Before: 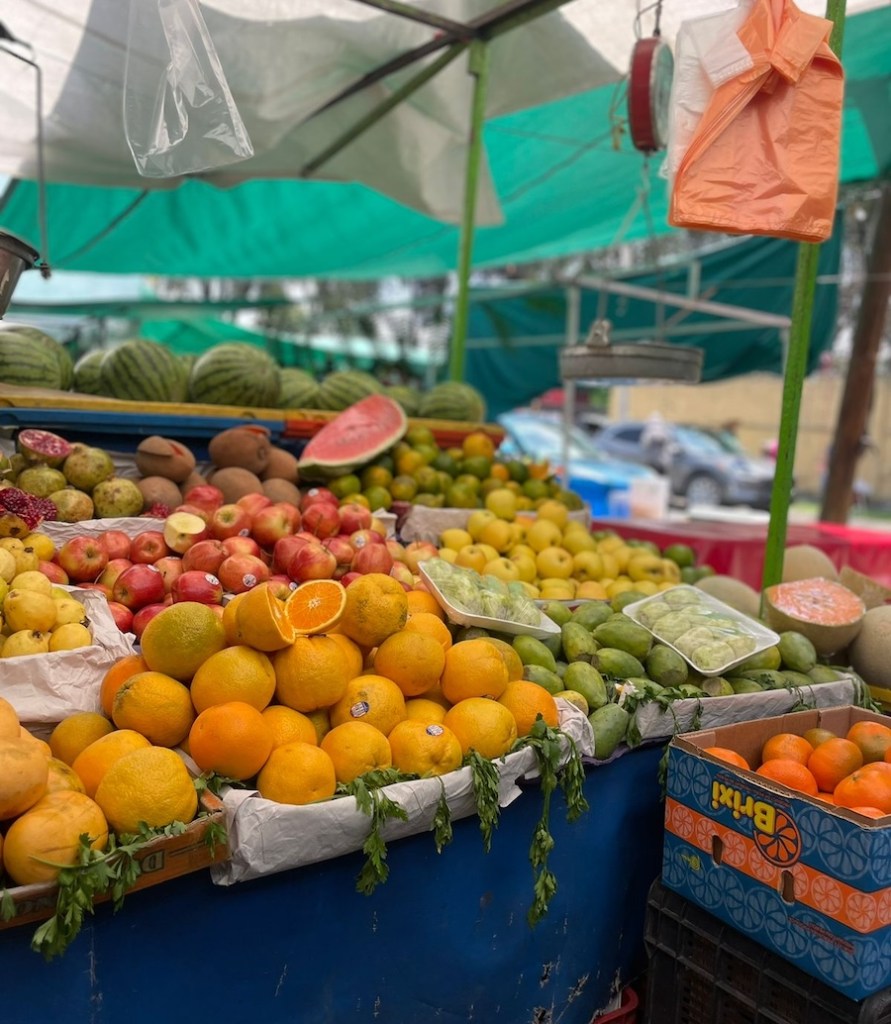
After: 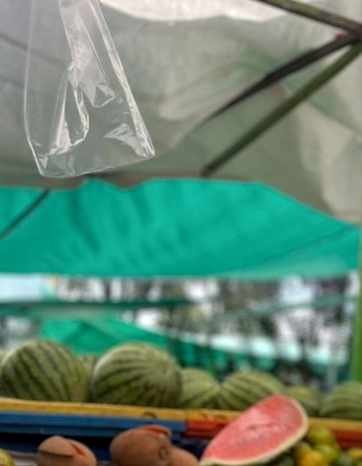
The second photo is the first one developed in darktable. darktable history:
crop and rotate: left 11.166%, top 0.068%, right 48.198%, bottom 54.344%
local contrast: on, module defaults
